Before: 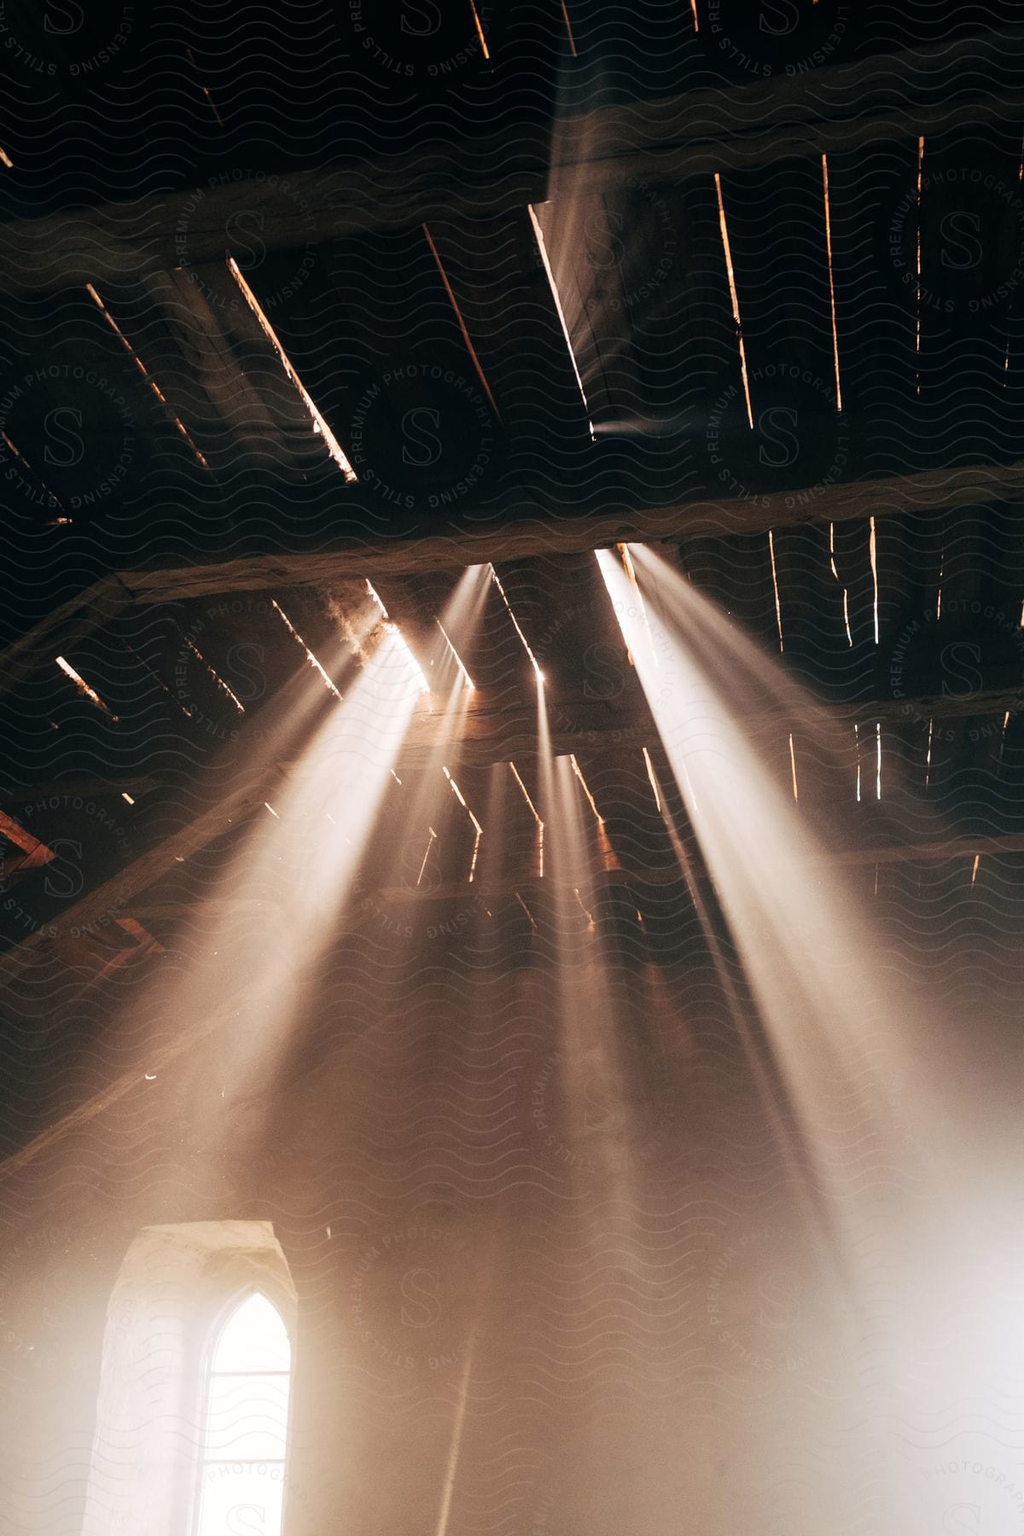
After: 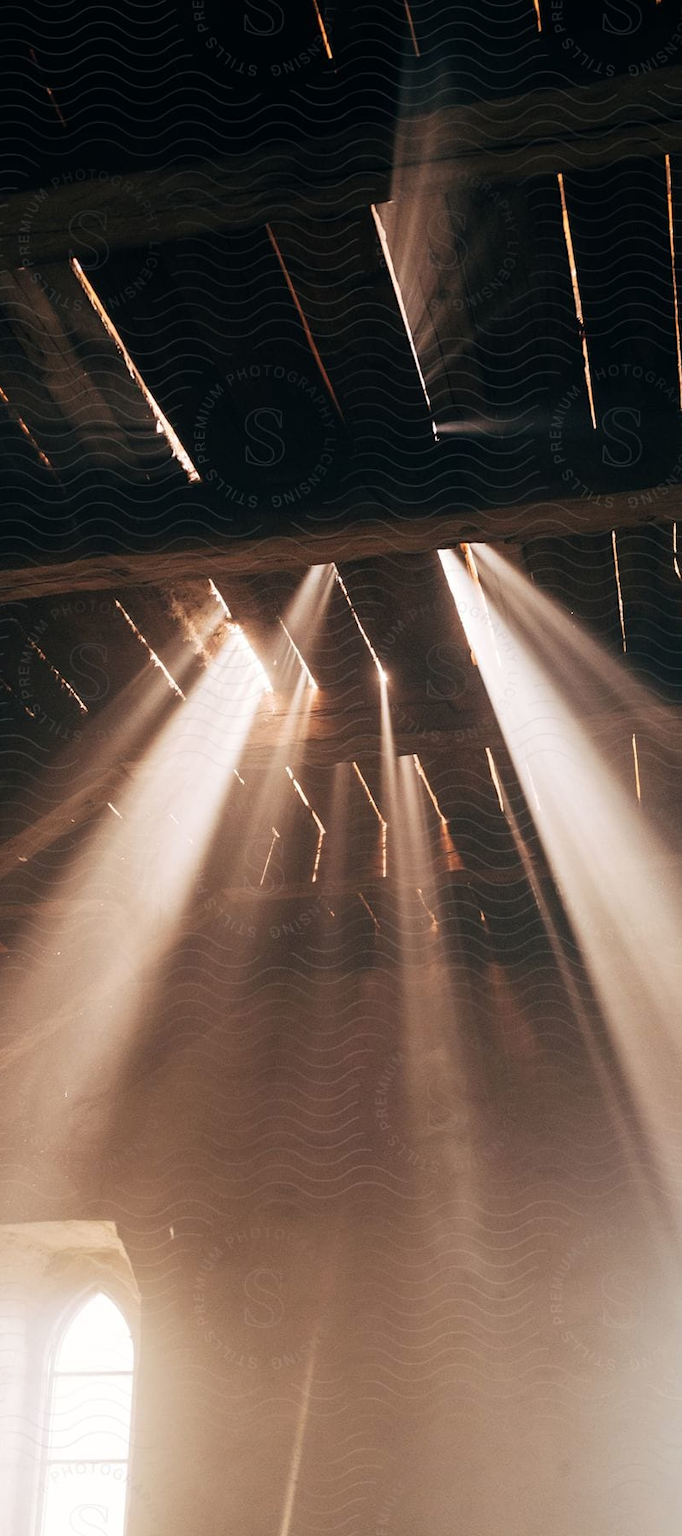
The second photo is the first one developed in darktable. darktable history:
crop: left 15.387%, right 17.921%
